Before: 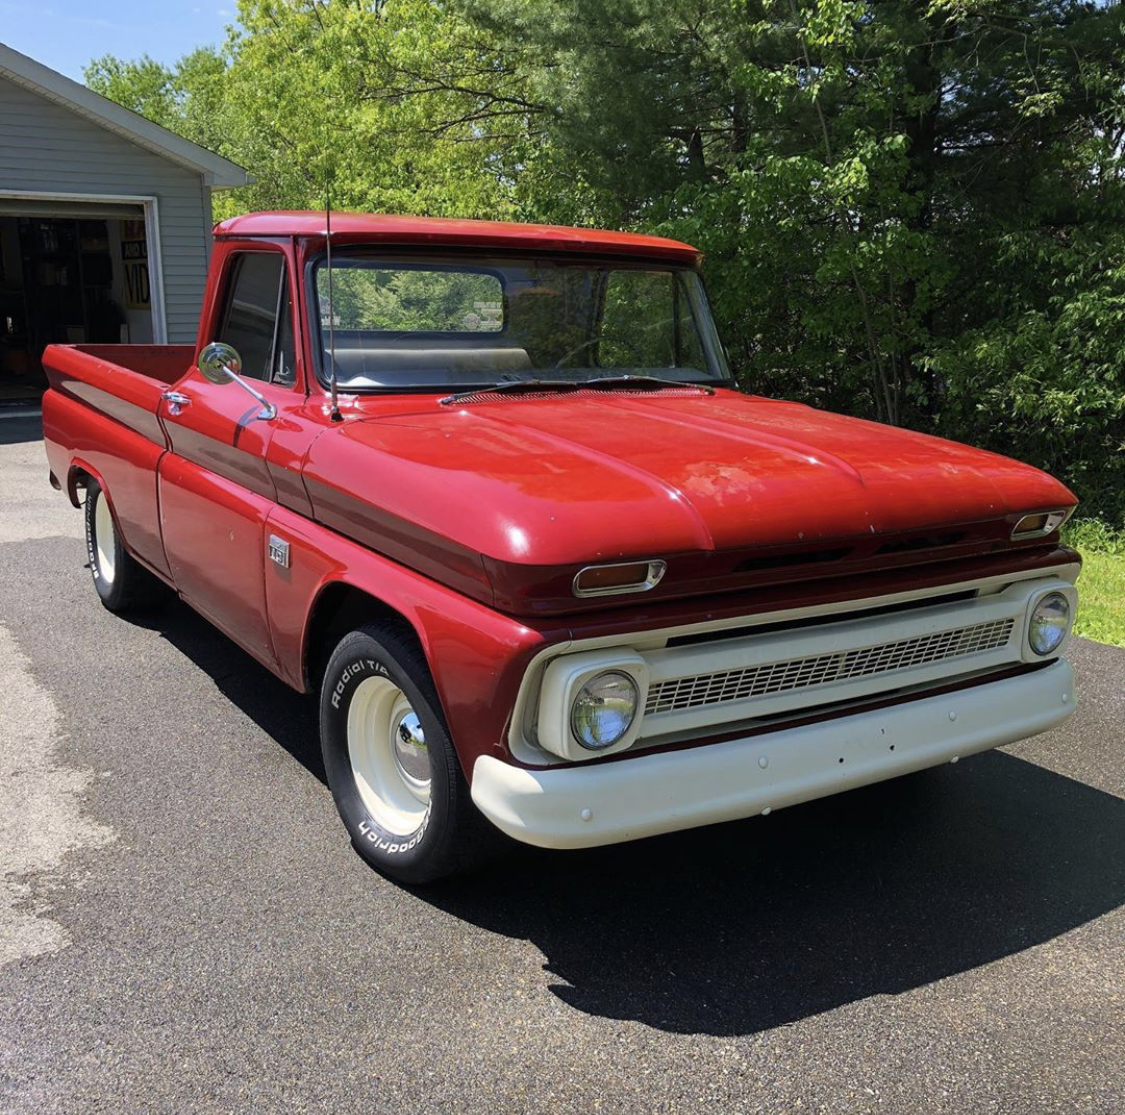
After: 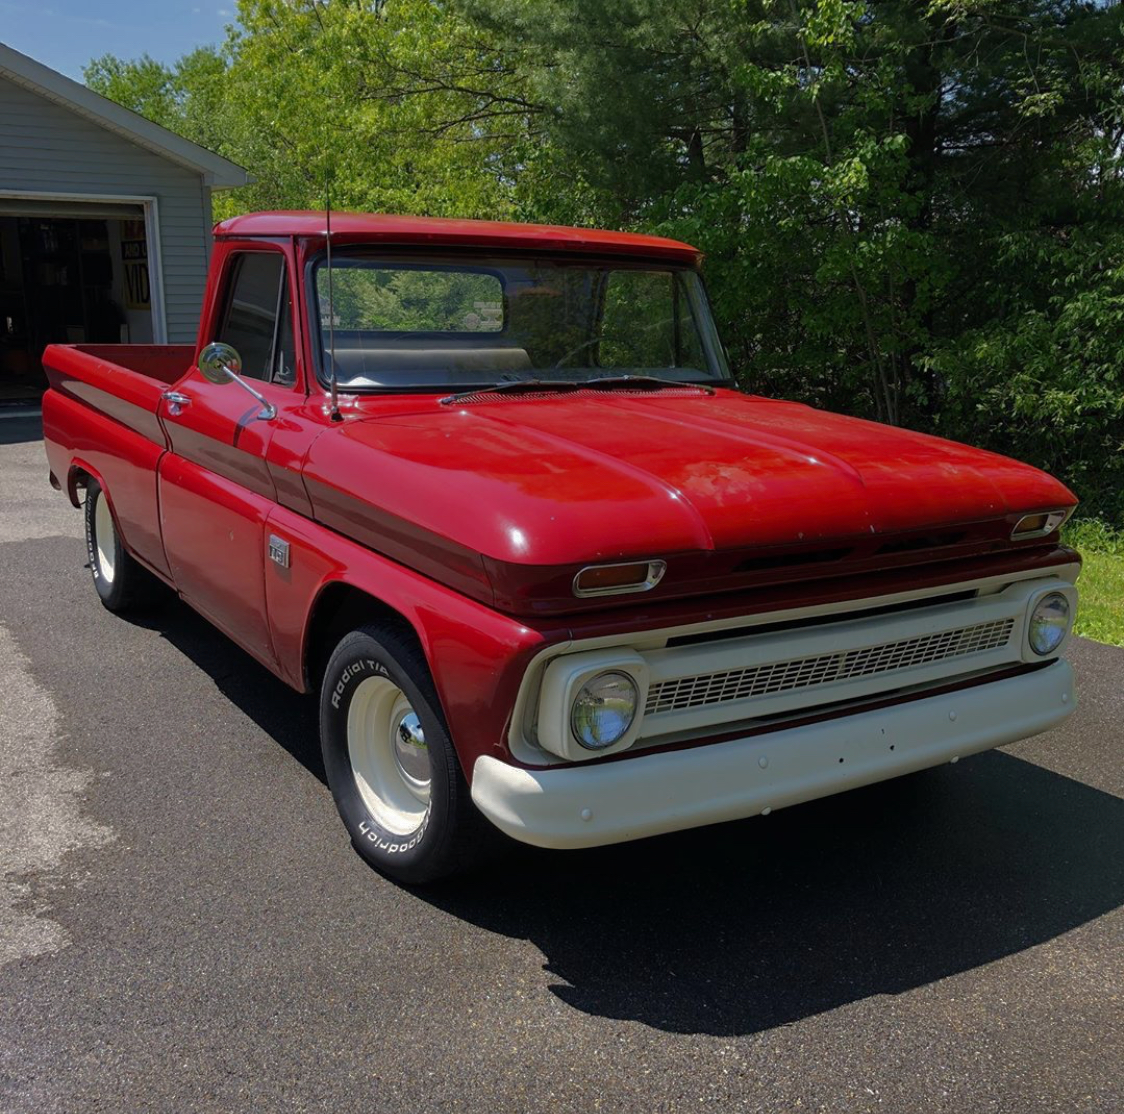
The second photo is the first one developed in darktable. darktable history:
base curve: curves: ch0 [(0, 0) (0.826, 0.587) (1, 1)]
